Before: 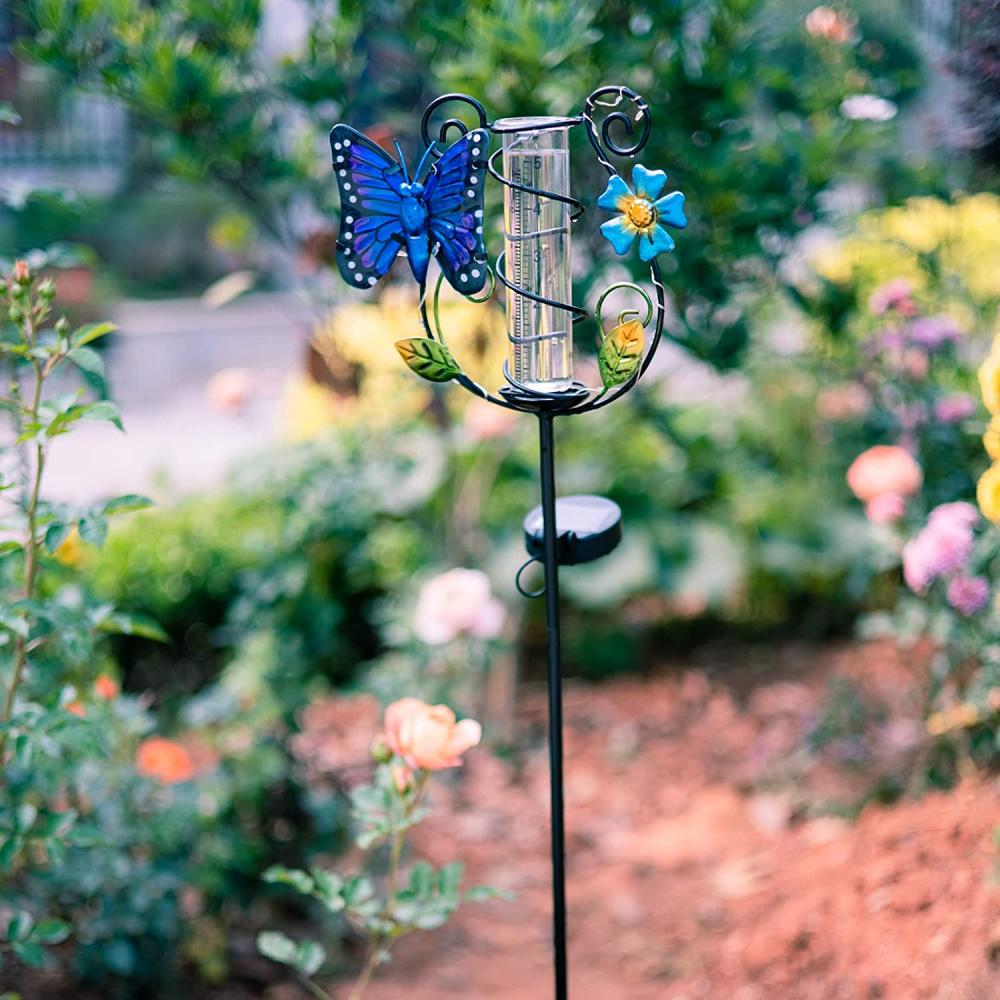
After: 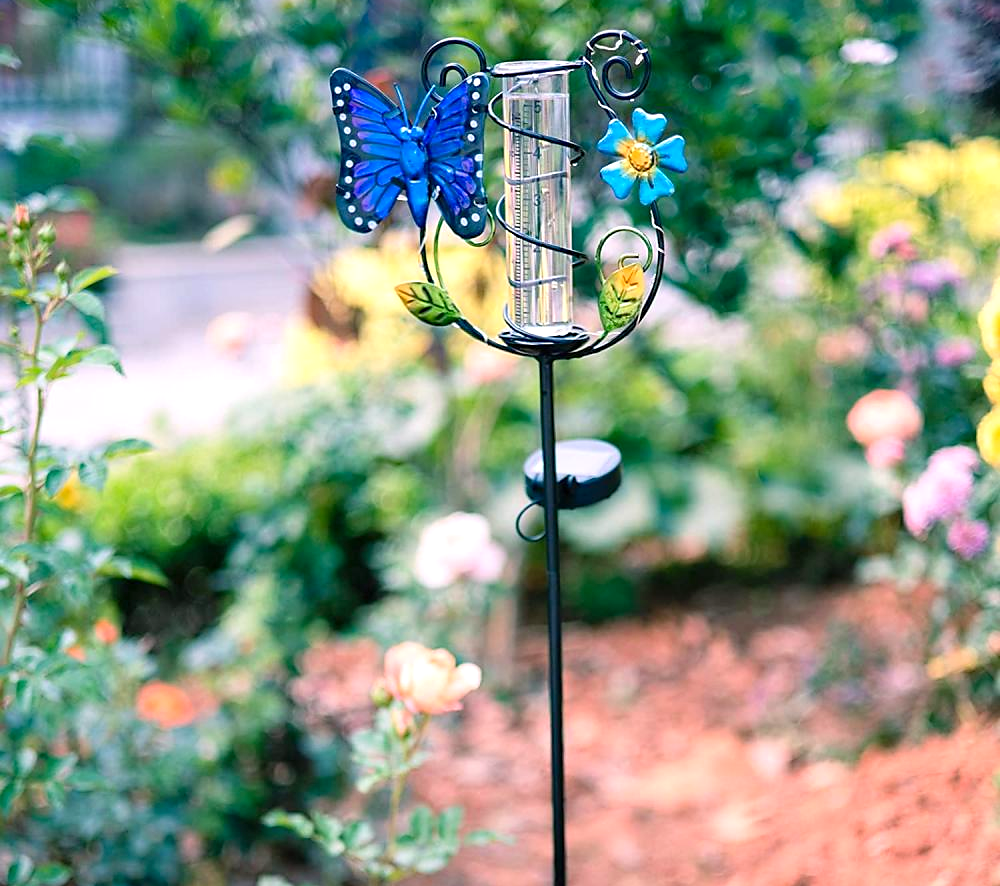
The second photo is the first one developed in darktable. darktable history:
levels: levels [0, 0.435, 0.917]
crop and rotate: top 5.612%, bottom 5.717%
base curve: preserve colors none
sharpen: radius 1.55, amount 0.369, threshold 1.652
